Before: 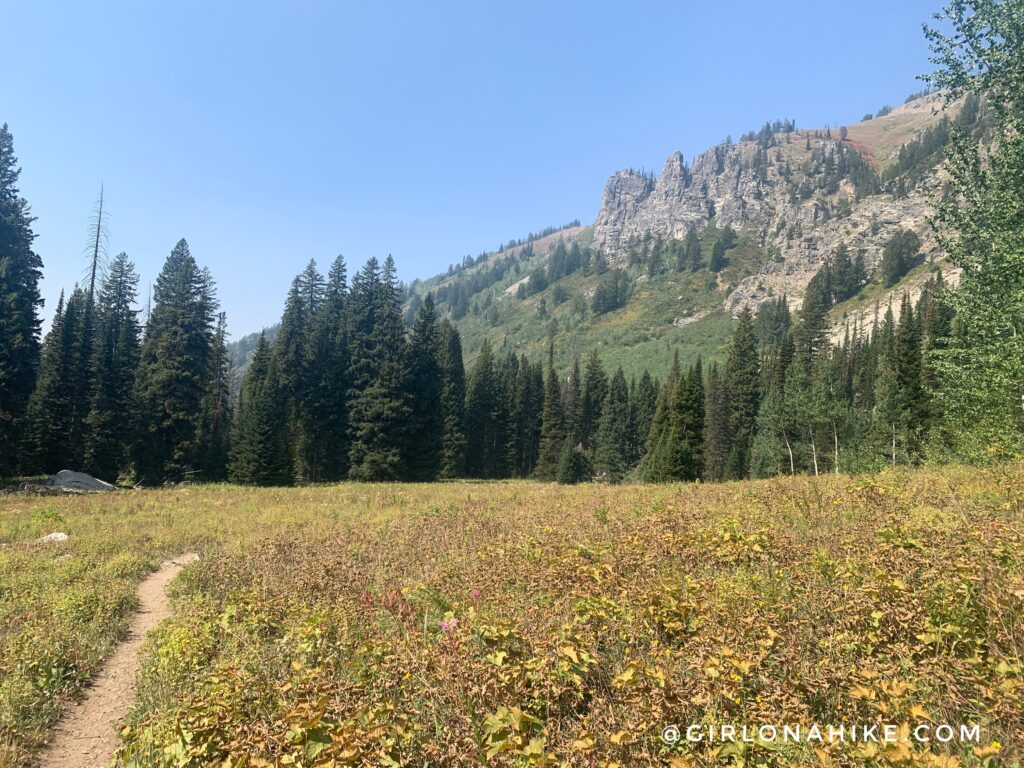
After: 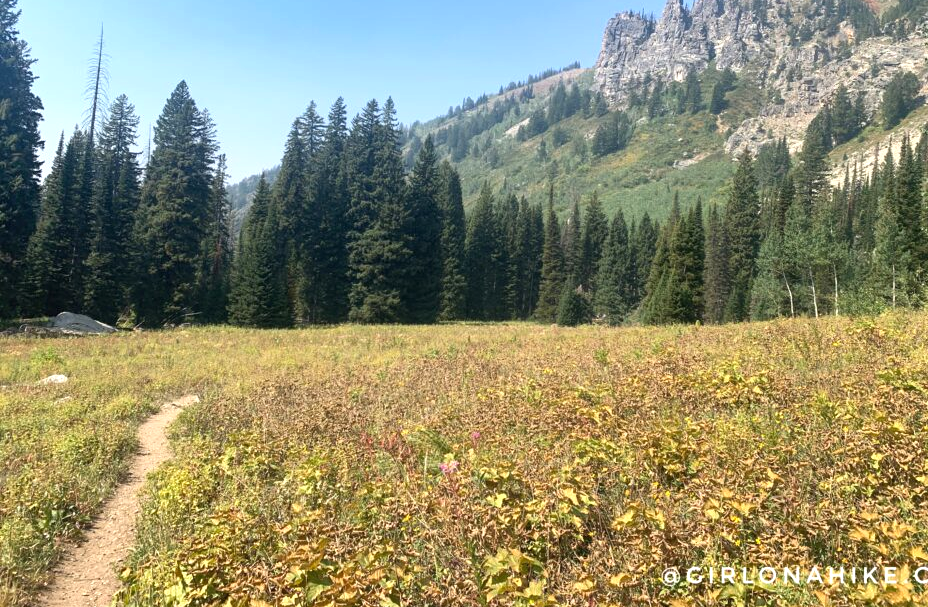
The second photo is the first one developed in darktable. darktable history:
crop: top 20.676%, right 9.372%, bottom 0.279%
shadows and highlights: highlights color adjustment 73.49%, low approximation 0.01, soften with gaussian
exposure: exposure 0.406 EV, compensate highlight preservation false
